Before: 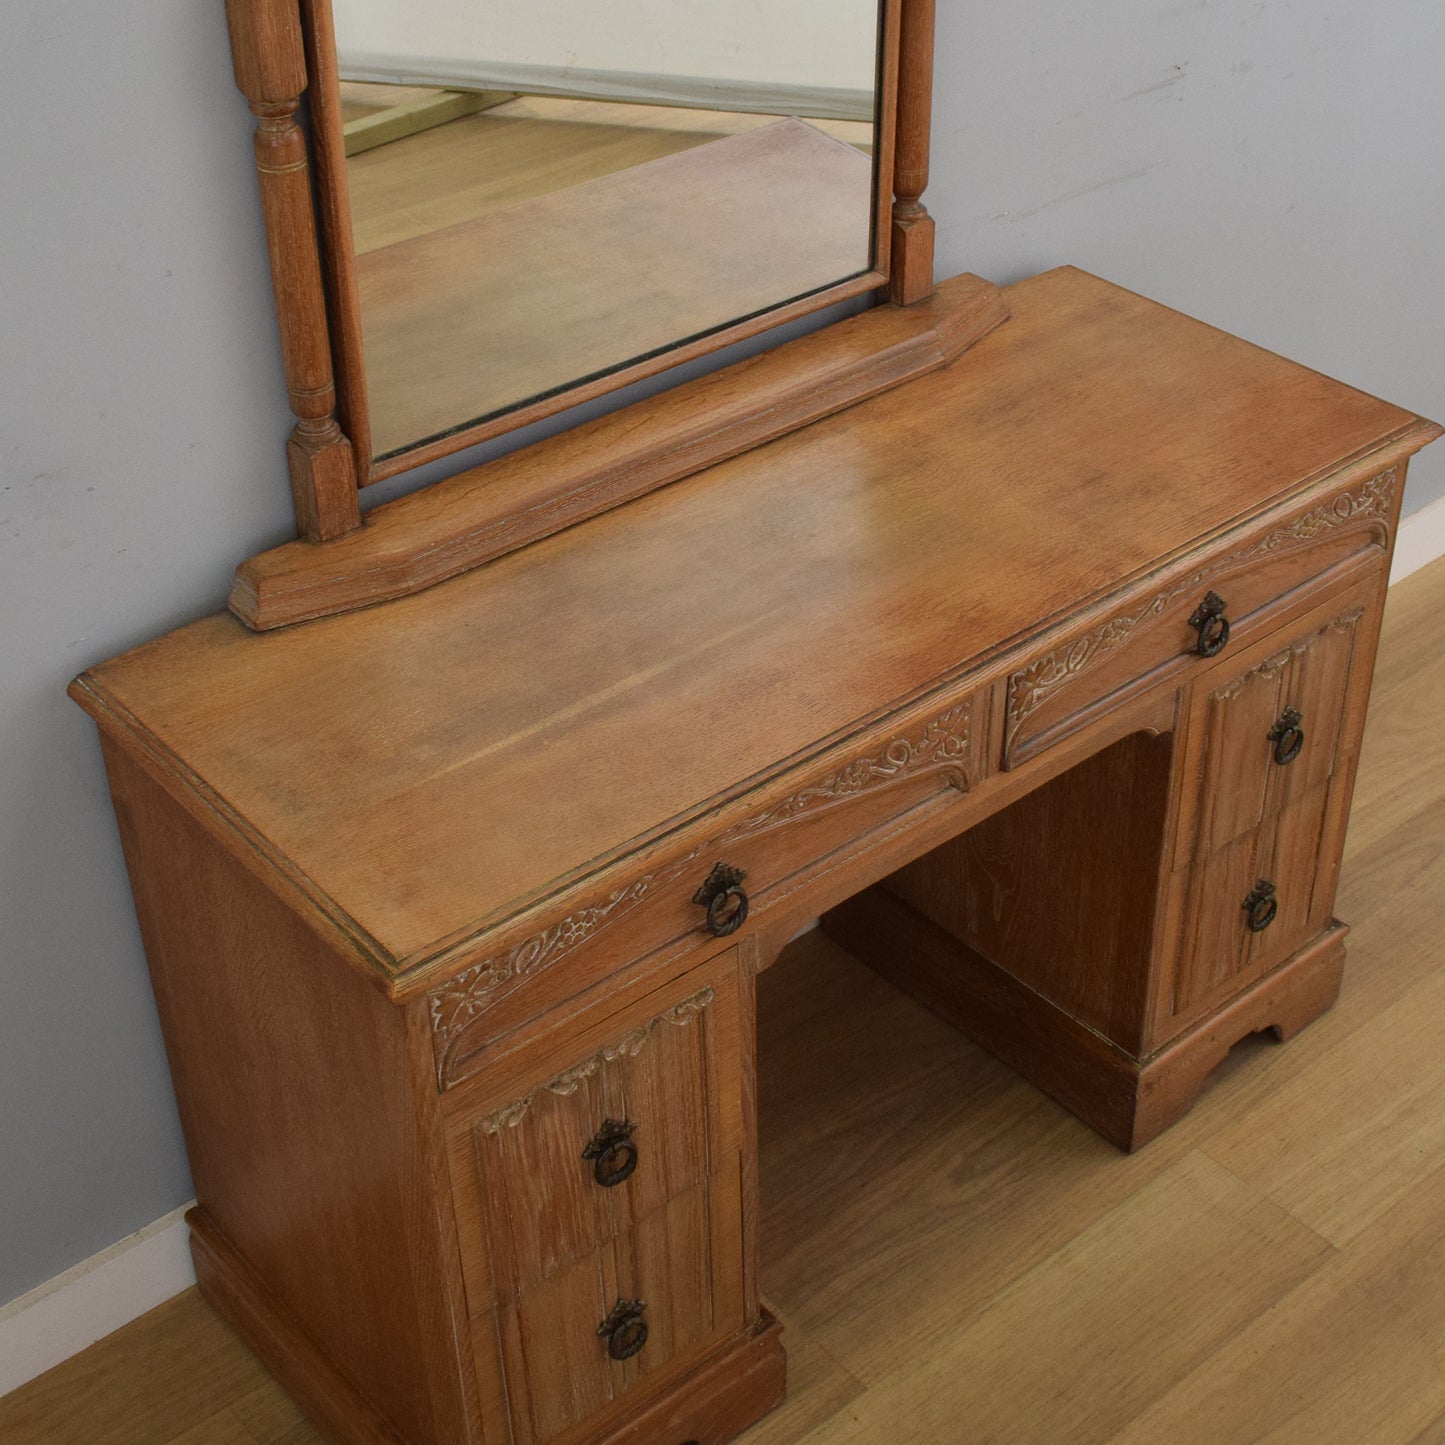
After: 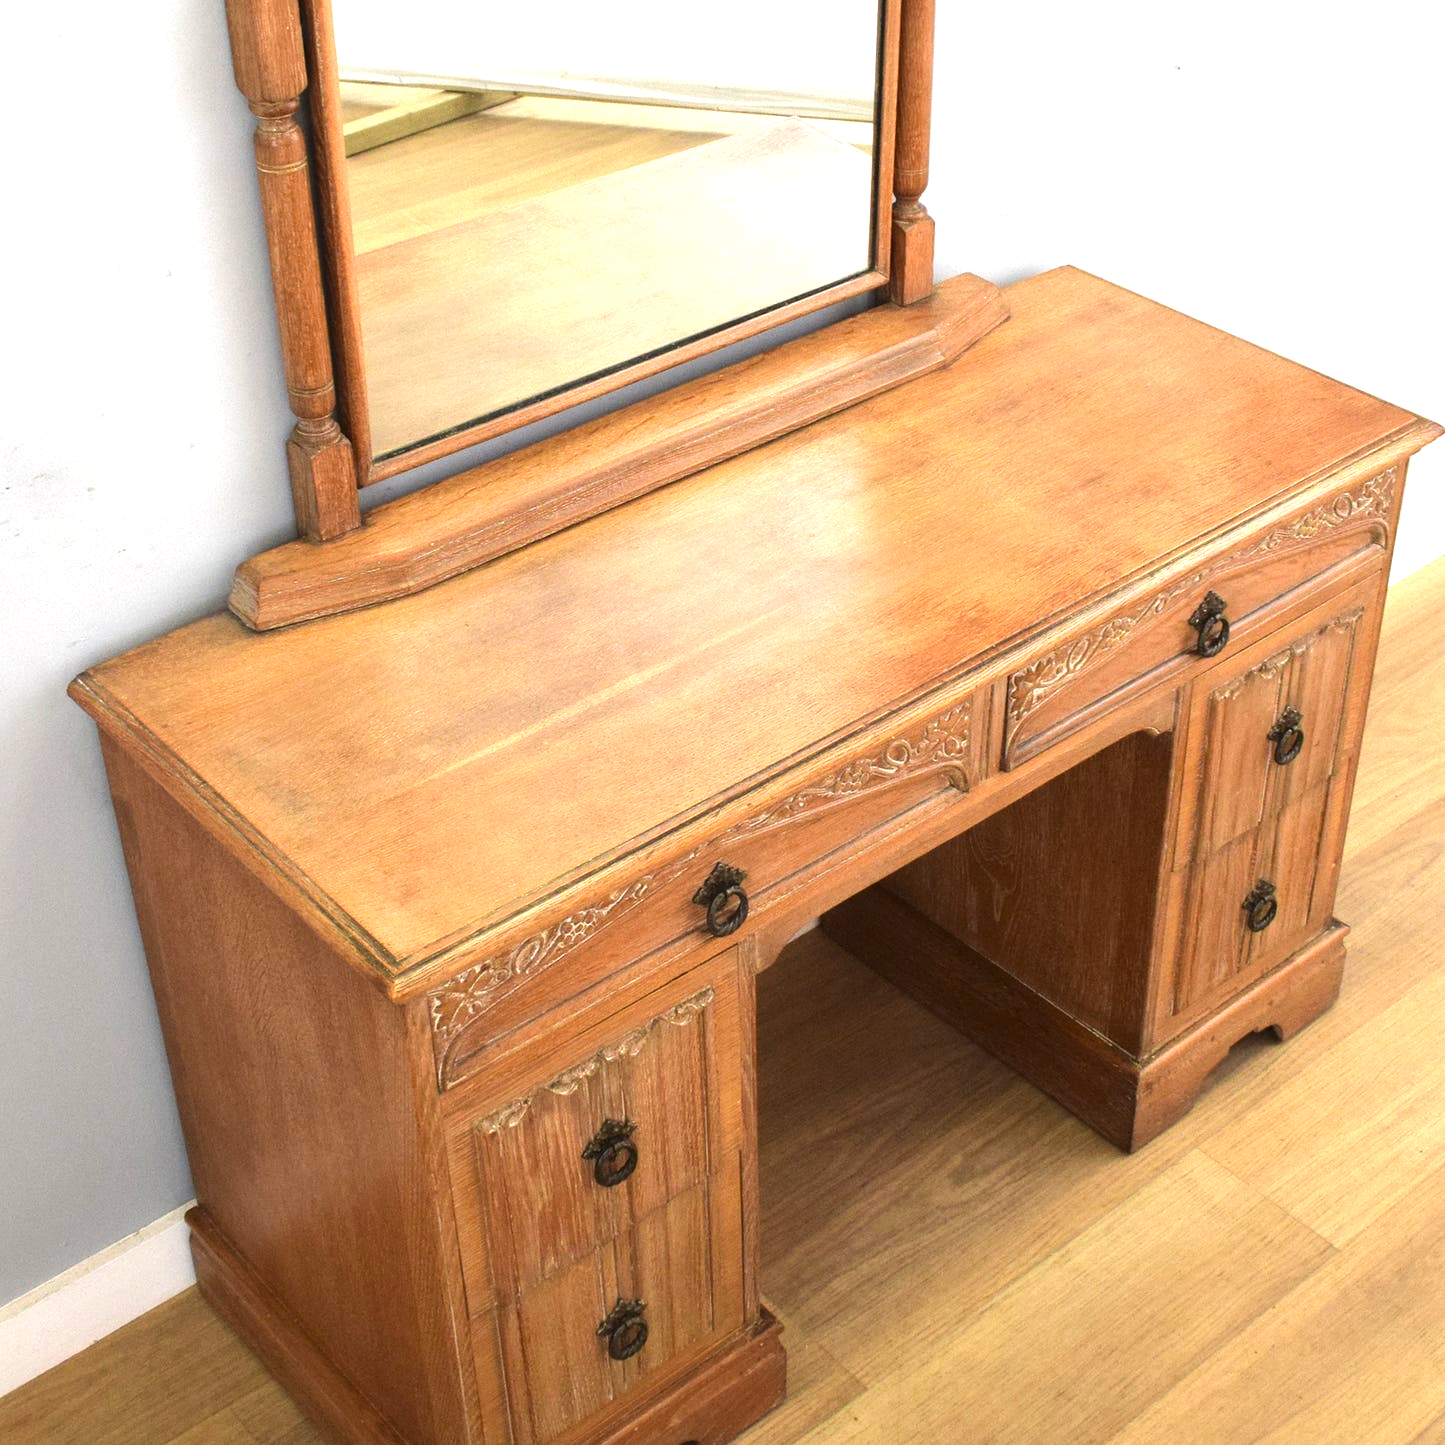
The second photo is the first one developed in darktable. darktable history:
exposure: black level correction 0, exposure 1.388 EV, compensate highlight preservation false
tone equalizer: -8 EV -0.443 EV, -7 EV -0.411 EV, -6 EV -0.357 EV, -5 EV -0.199 EV, -3 EV 0.197 EV, -2 EV 0.326 EV, -1 EV 0.373 EV, +0 EV 0.419 EV, edges refinement/feathering 500, mask exposure compensation -1.57 EV, preserve details no
